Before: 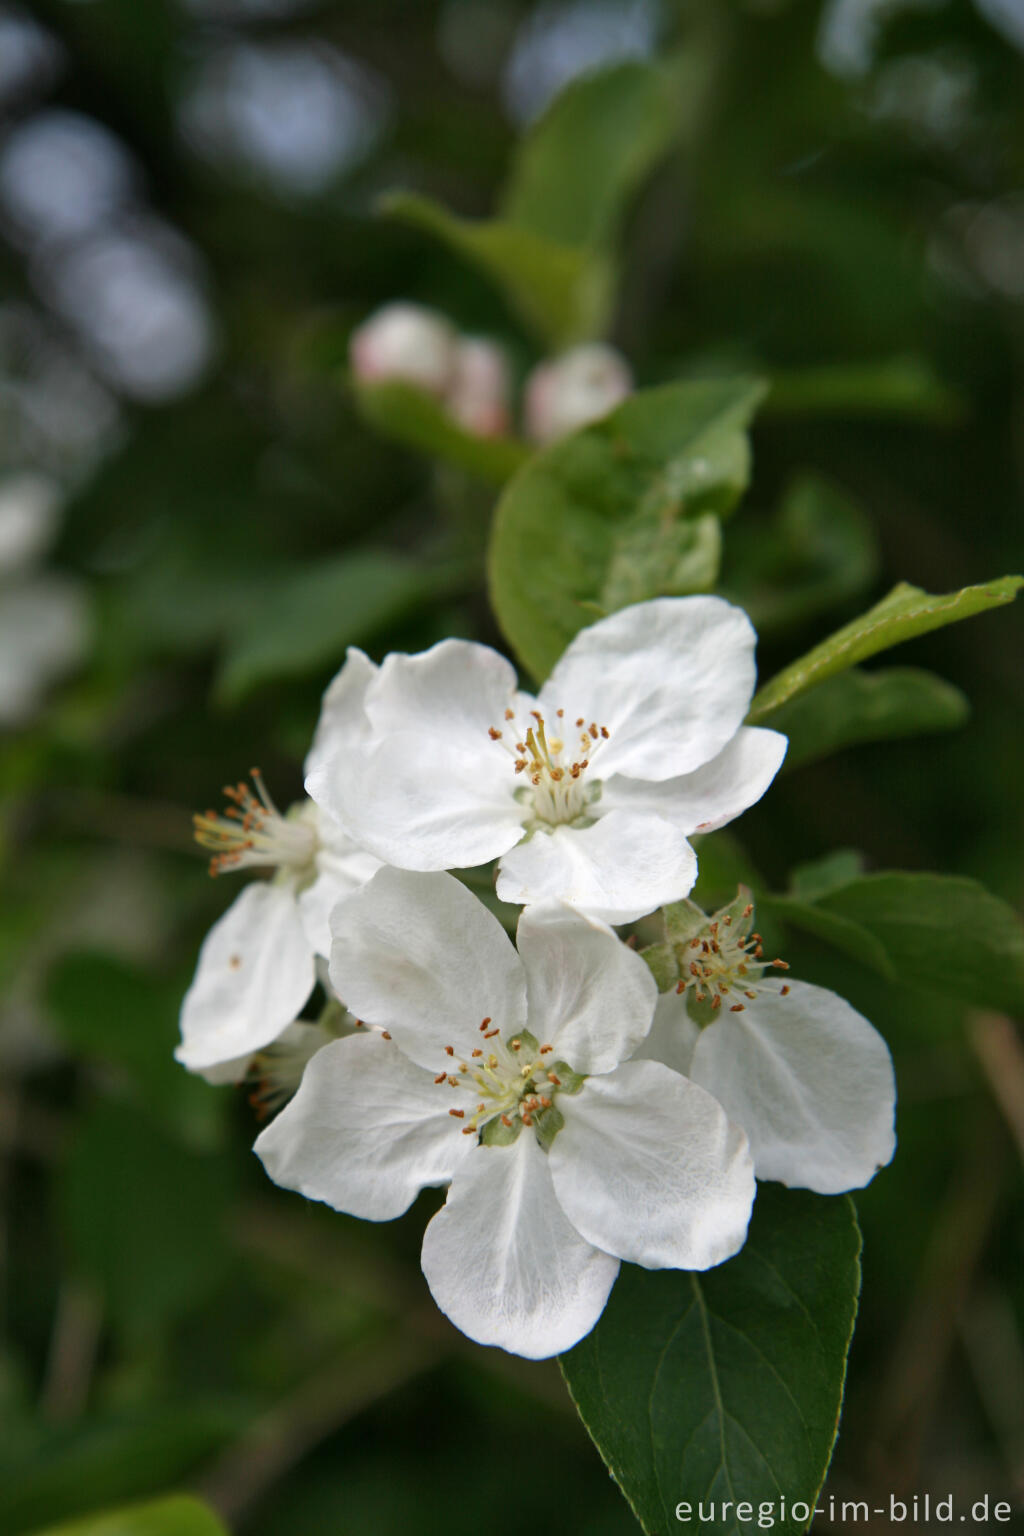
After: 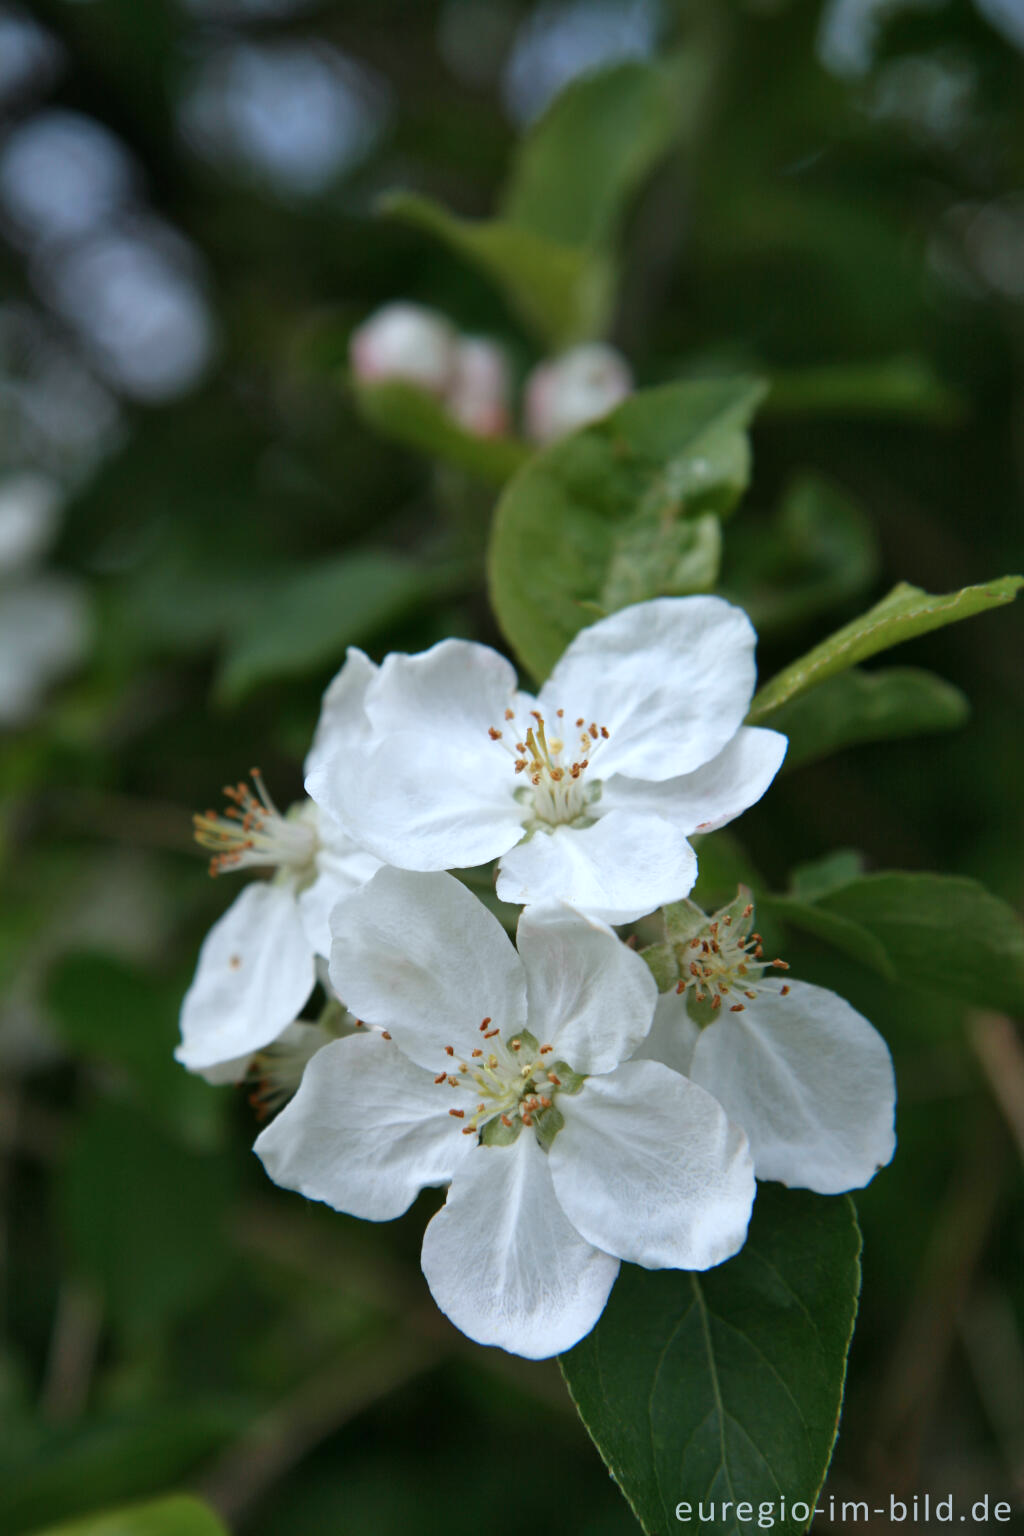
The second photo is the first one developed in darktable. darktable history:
color correction: highlights a* -3.82, highlights b* -11.1
